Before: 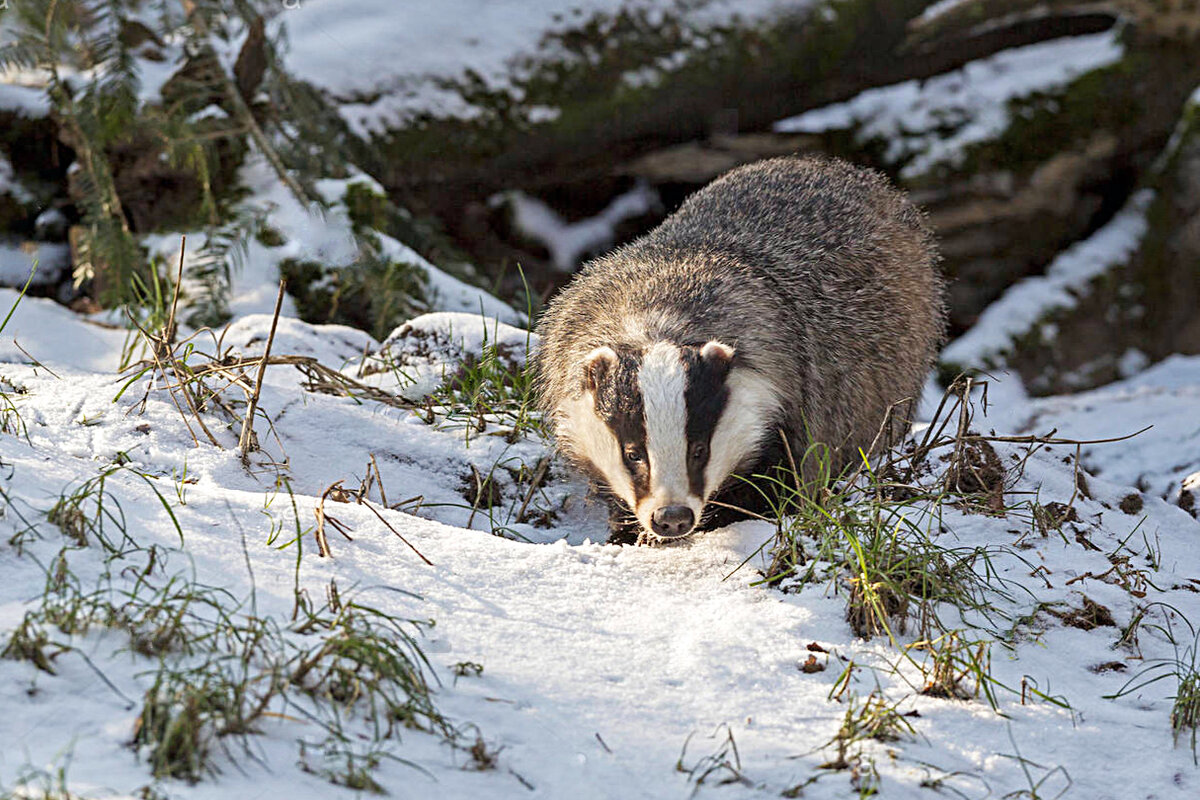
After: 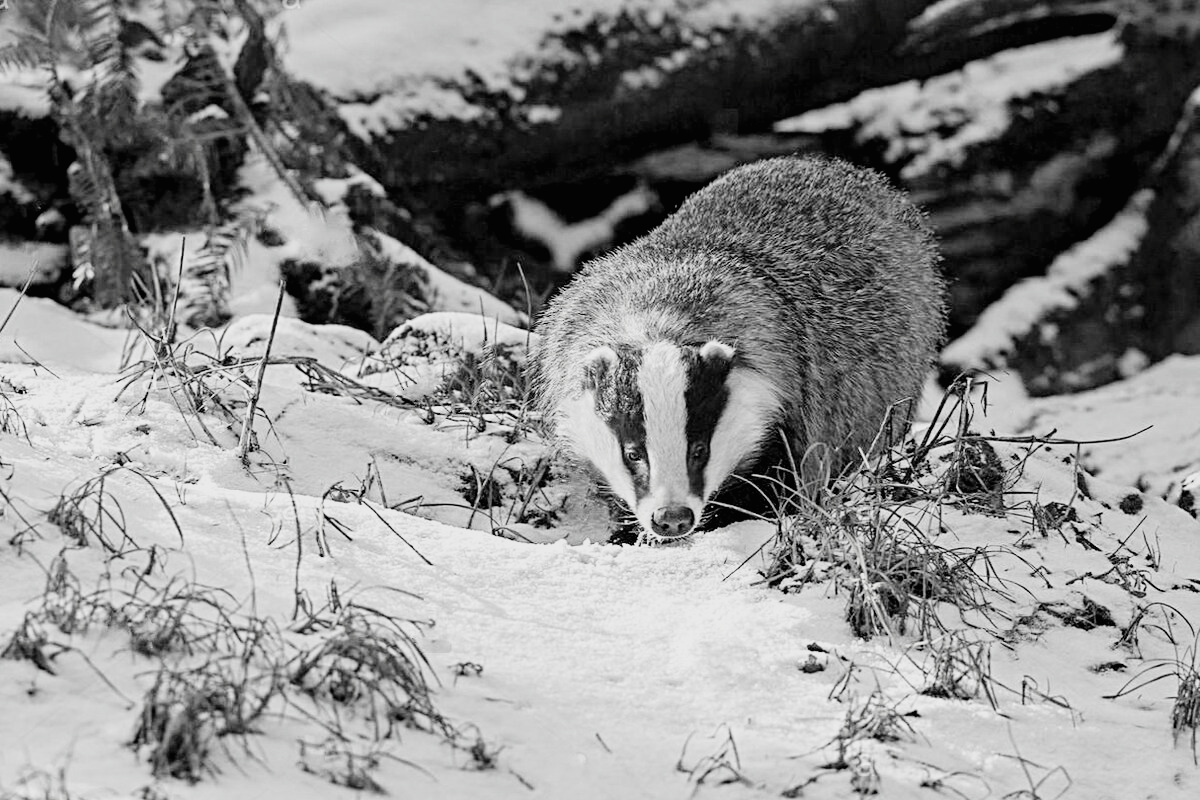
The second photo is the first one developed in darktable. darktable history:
contrast brightness saturation: brightness 0.181, saturation -0.484
filmic rgb: black relative exposure -5.07 EV, white relative exposure 3.19 EV, hardness 3.47, contrast 1.2, highlights saturation mix -48.7%, color science v5 (2021), contrast in shadows safe, contrast in highlights safe
